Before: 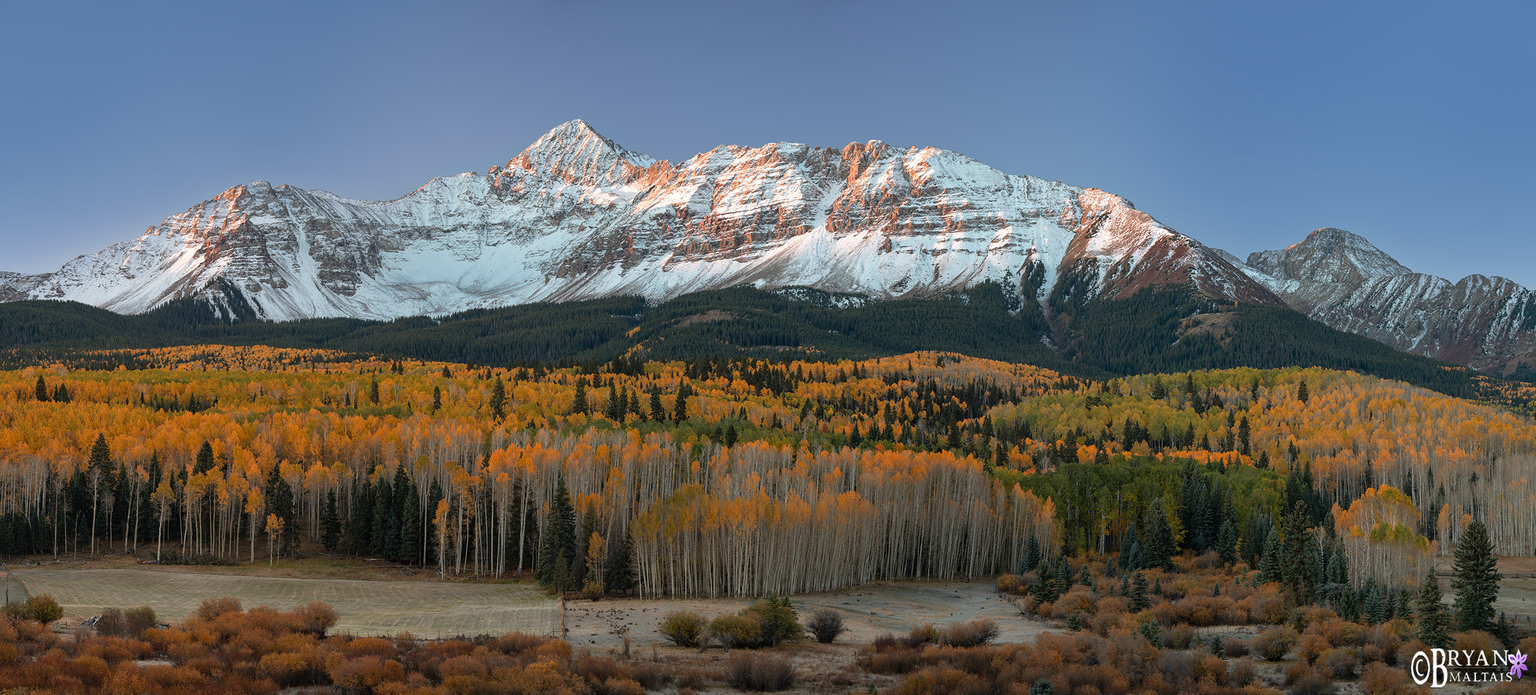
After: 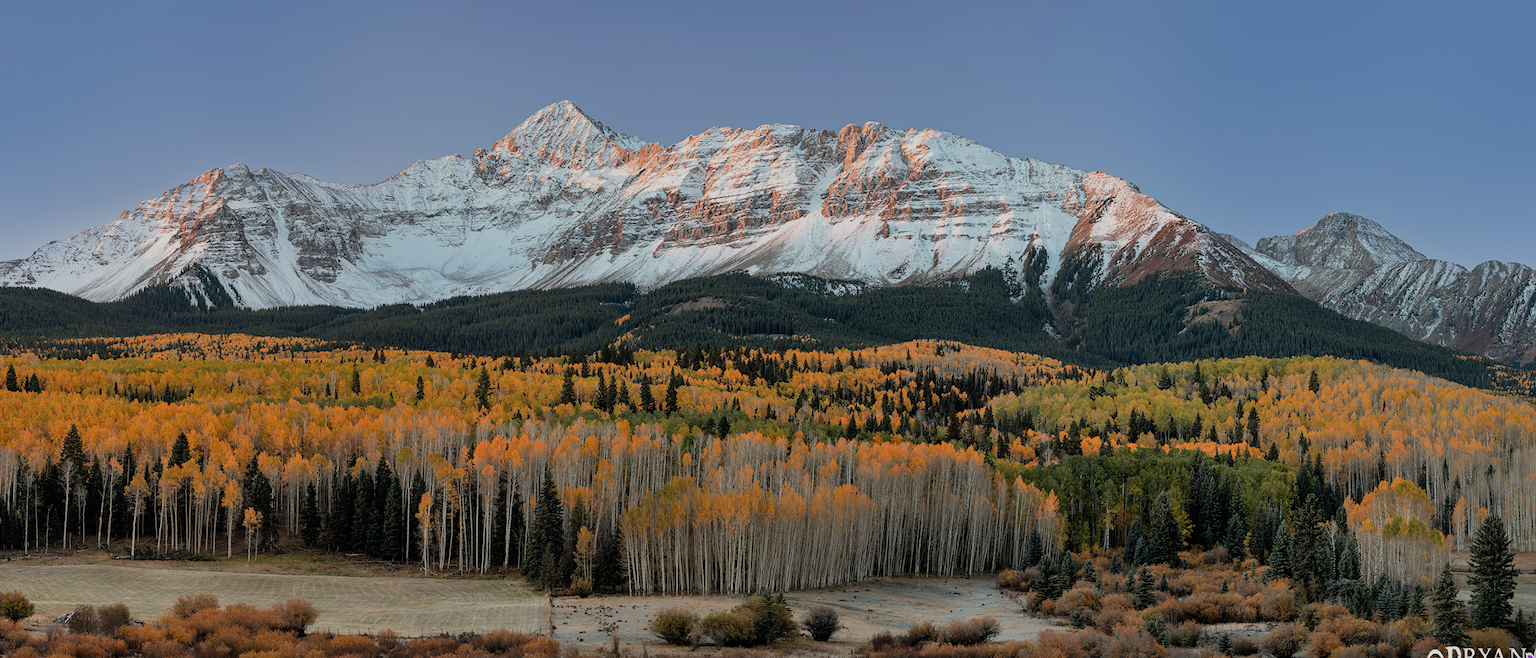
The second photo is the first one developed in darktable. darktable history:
filmic rgb: black relative exposure -7.65 EV, white relative exposure 4.56 EV, hardness 3.61
crop: left 1.964%, top 3.251%, right 1.122%, bottom 4.933%
shadows and highlights: shadows 40, highlights -54, highlights color adjustment 46%, low approximation 0.01, soften with gaussian
